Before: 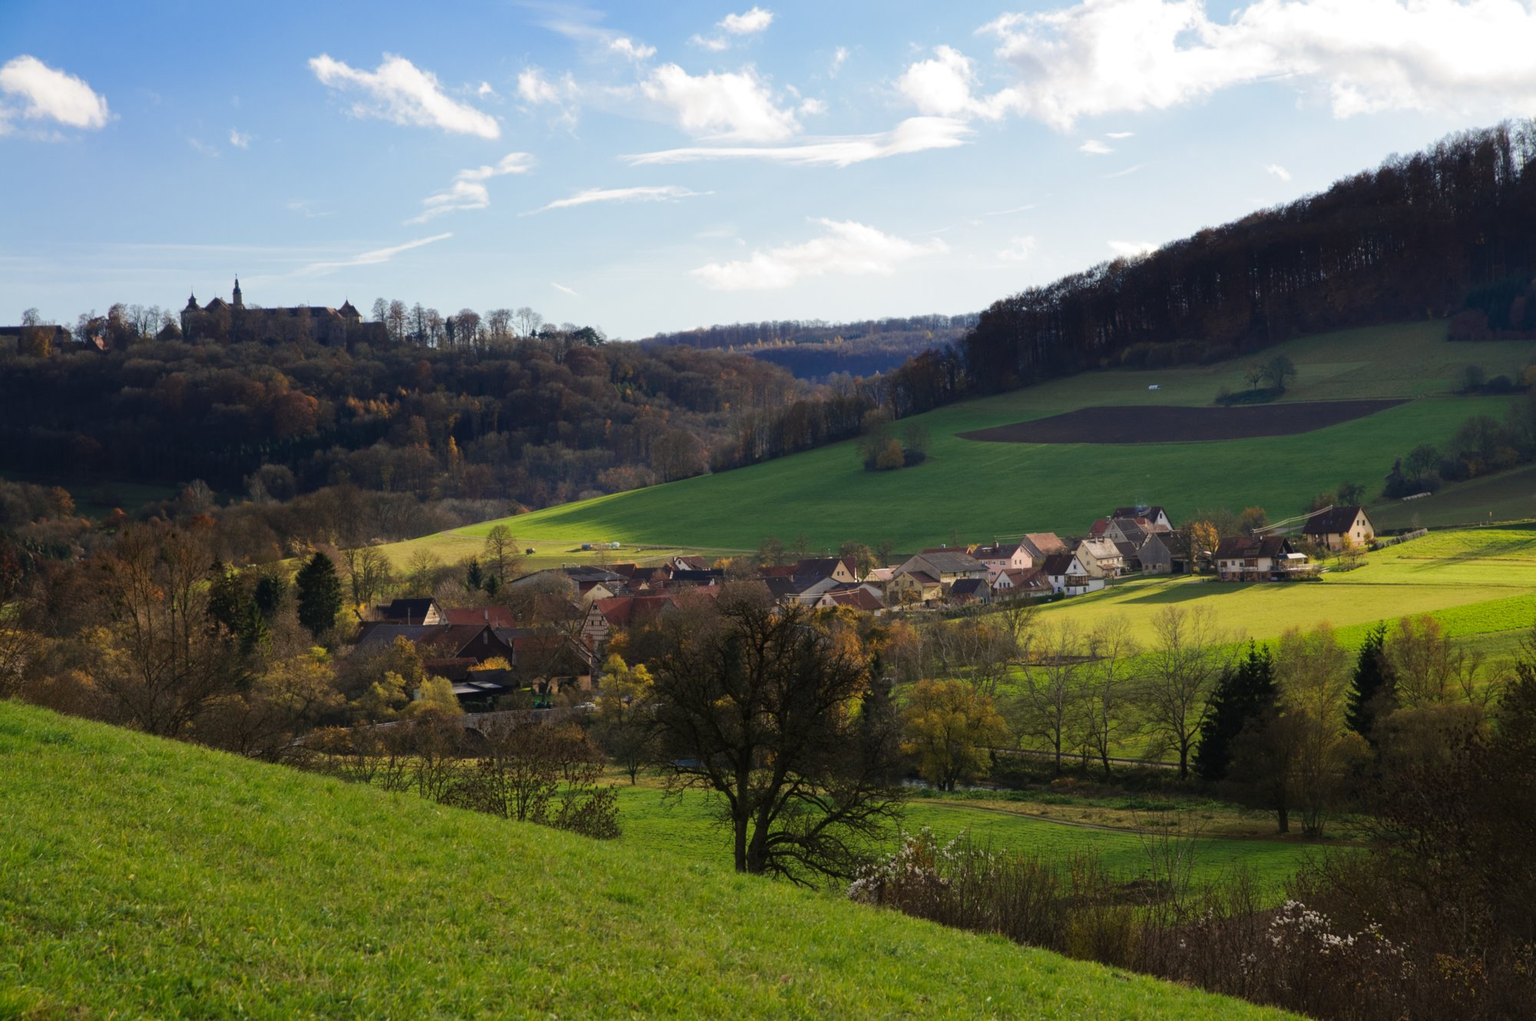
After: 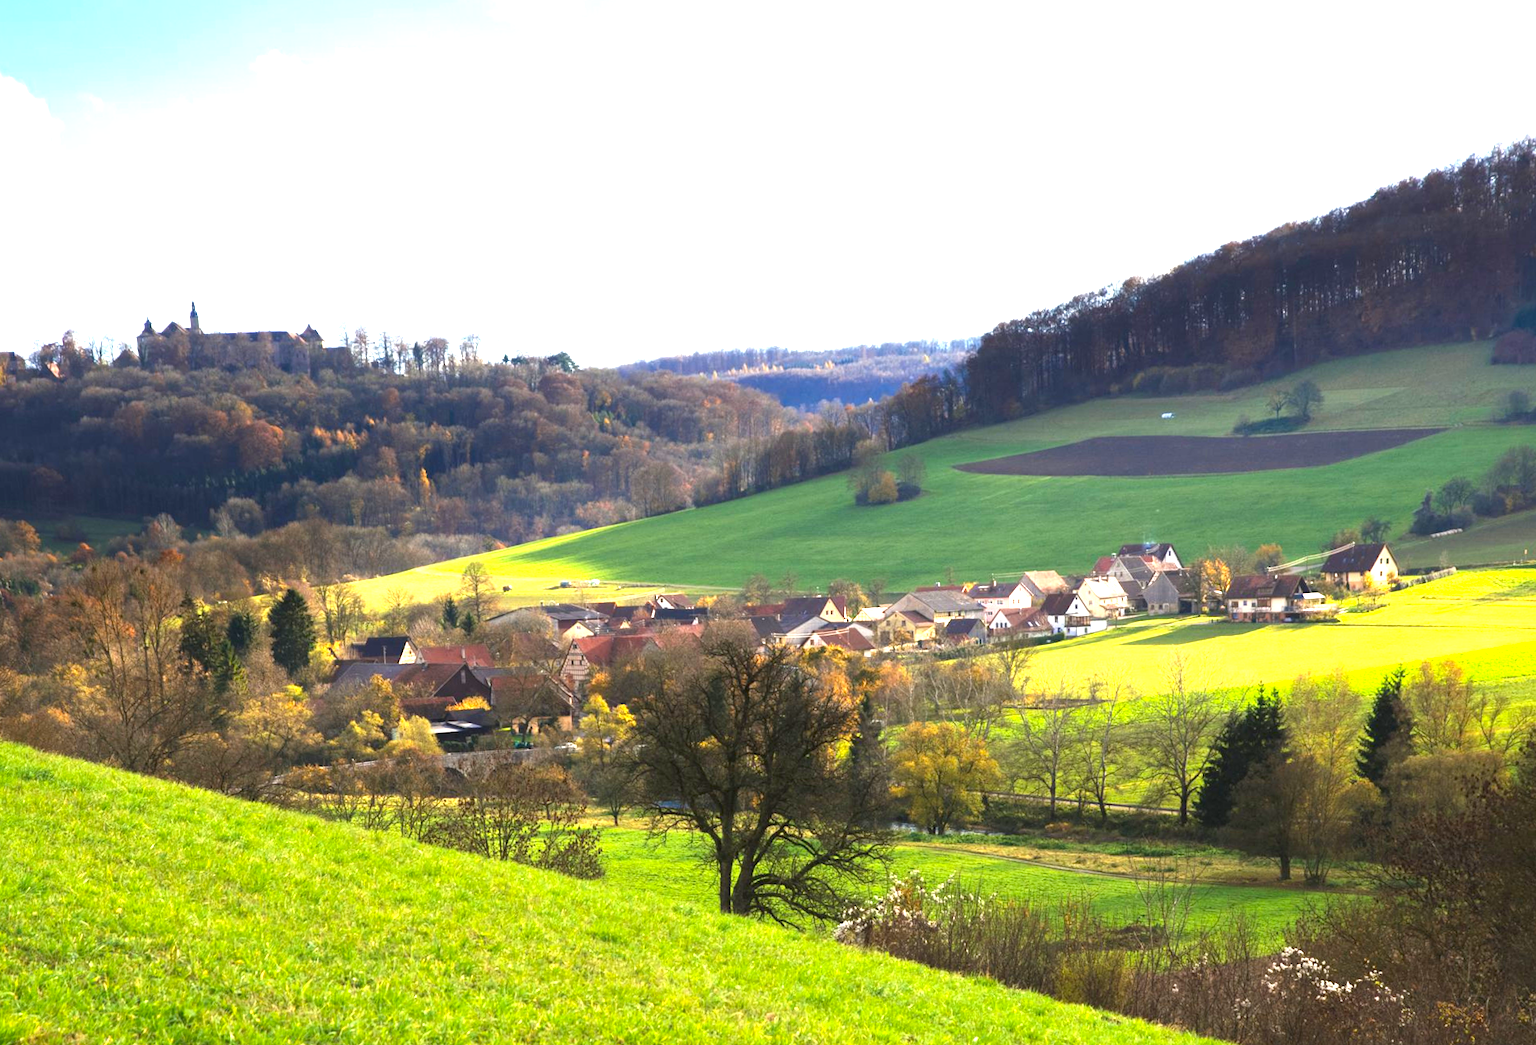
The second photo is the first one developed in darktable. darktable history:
exposure: exposure 2.04 EV, compensate highlight preservation false
contrast brightness saturation: saturation 0.1
rotate and perspective: rotation 0.074°, lens shift (vertical) 0.096, lens shift (horizontal) -0.041, crop left 0.043, crop right 0.952, crop top 0.024, crop bottom 0.979
